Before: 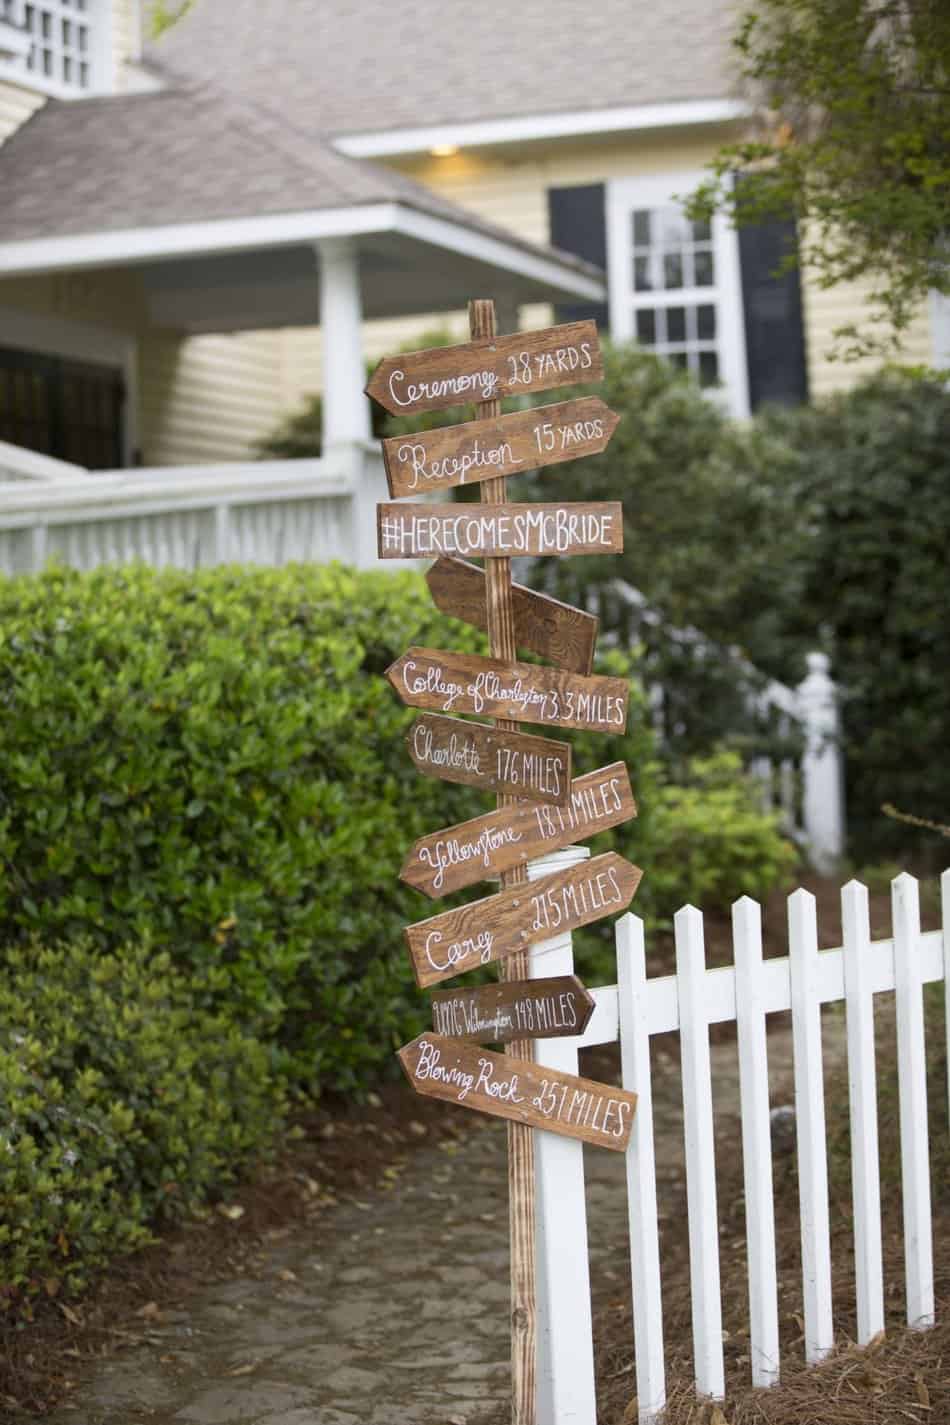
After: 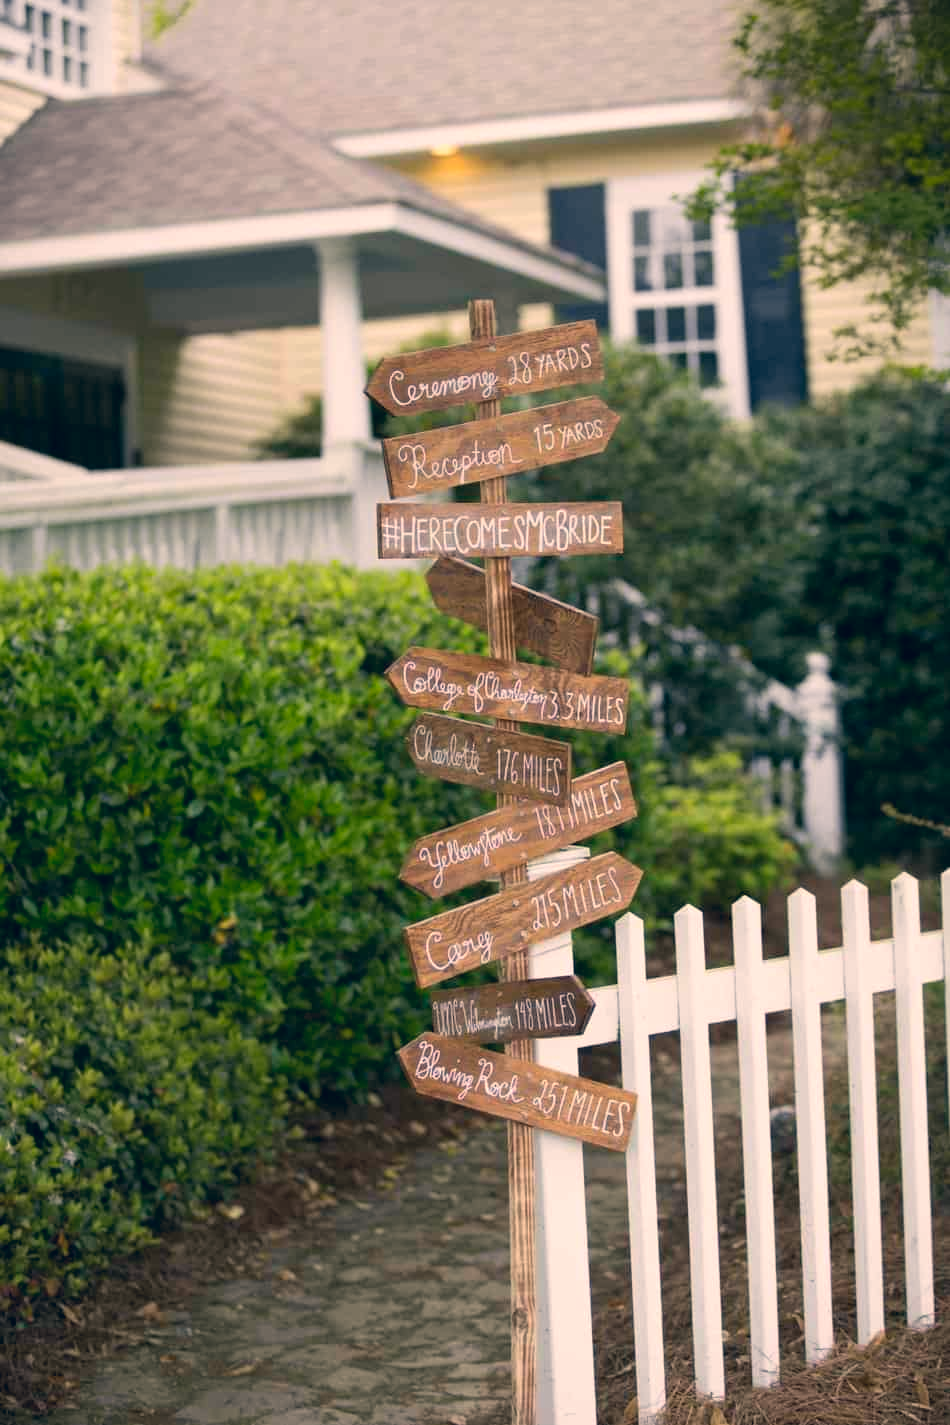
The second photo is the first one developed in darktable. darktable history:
color correction: highlights a* 10.33, highlights b* 14.54, shadows a* -10.09, shadows b* -15.01
